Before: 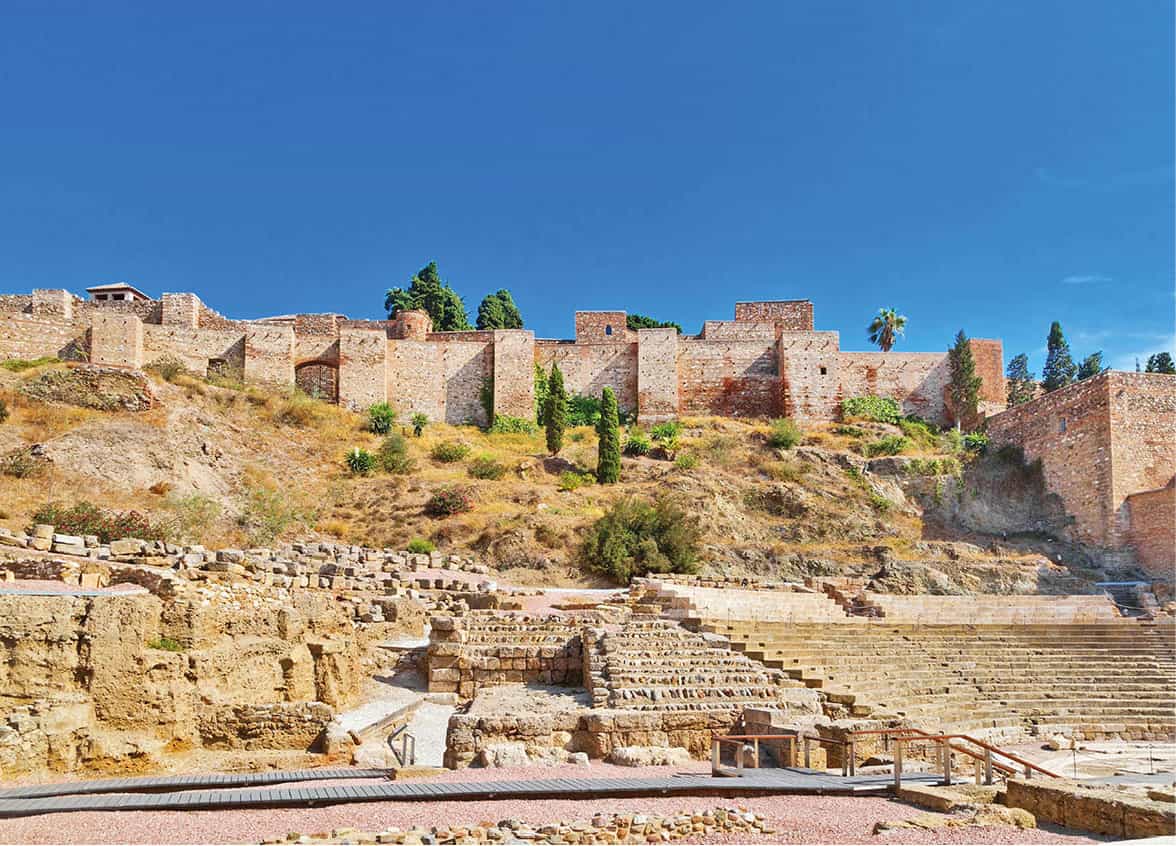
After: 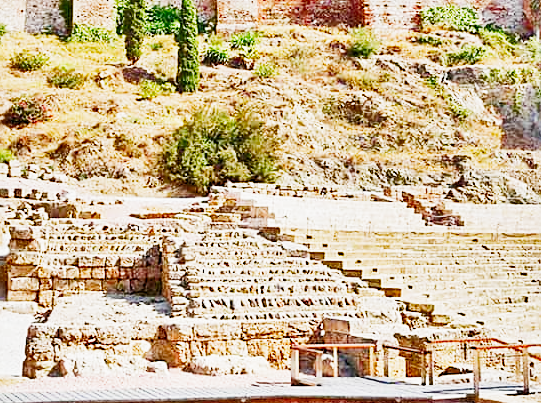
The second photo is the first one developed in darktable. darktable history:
shadows and highlights: soften with gaussian
crop: left 35.809%, top 46.254%, right 18.162%, bottom 6.038%
exposure: black level correction 0, exposure 1.493 EV, compensate exposure bias true, compensate highlight preservation false
tone equalizer: edges refinement/feathering 500, mask exposure compensation -1.57 EV, preserve details no
contrast brightness saturation: contrast 0.075, brightness 0.077, saturation 0.182
filmic rgb: middle gray luminance 28.9%, black relative exposure -10.37 EV, white relative exposure 5.47 EV, threshold 6 EV, target black luminance 0%, hardness 3.94, latitude 2.9%, contrast 1.123, highlights saturation mix 5.52%, shadows ↔ highlights balance 15.12%, preserve chrominance no, color science v5 (2021), enable highlight reconstruction true
sharpen: on, module defaults
